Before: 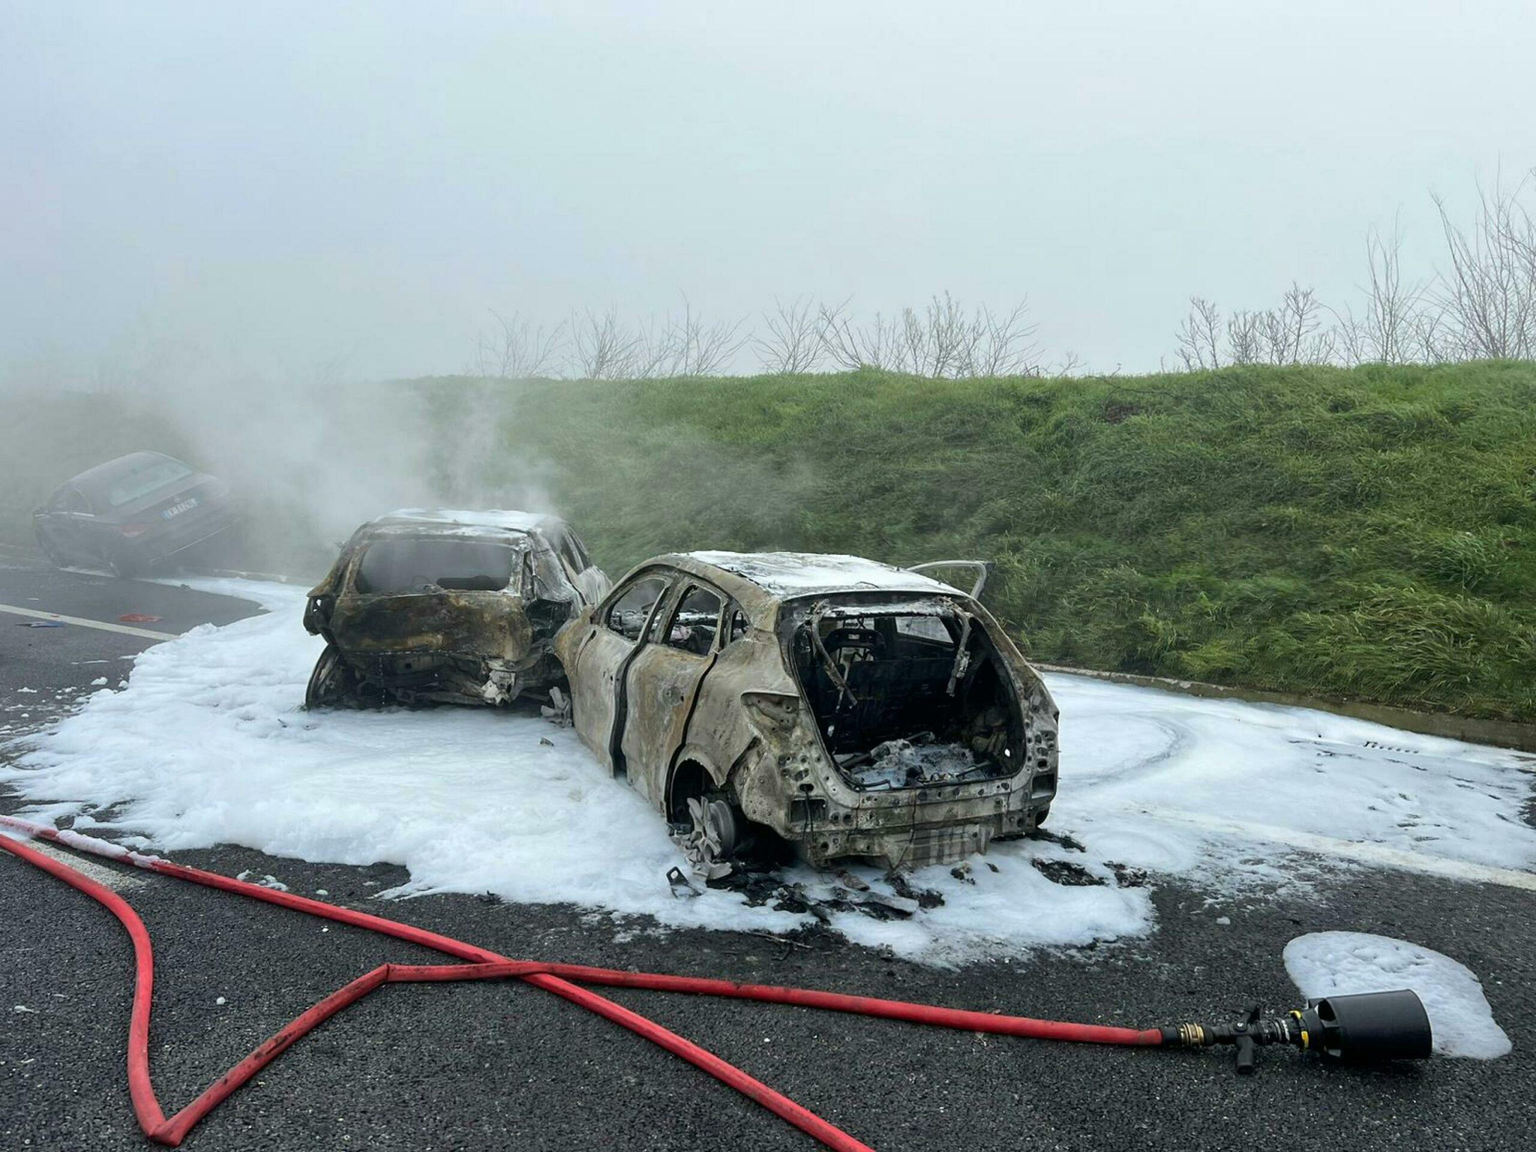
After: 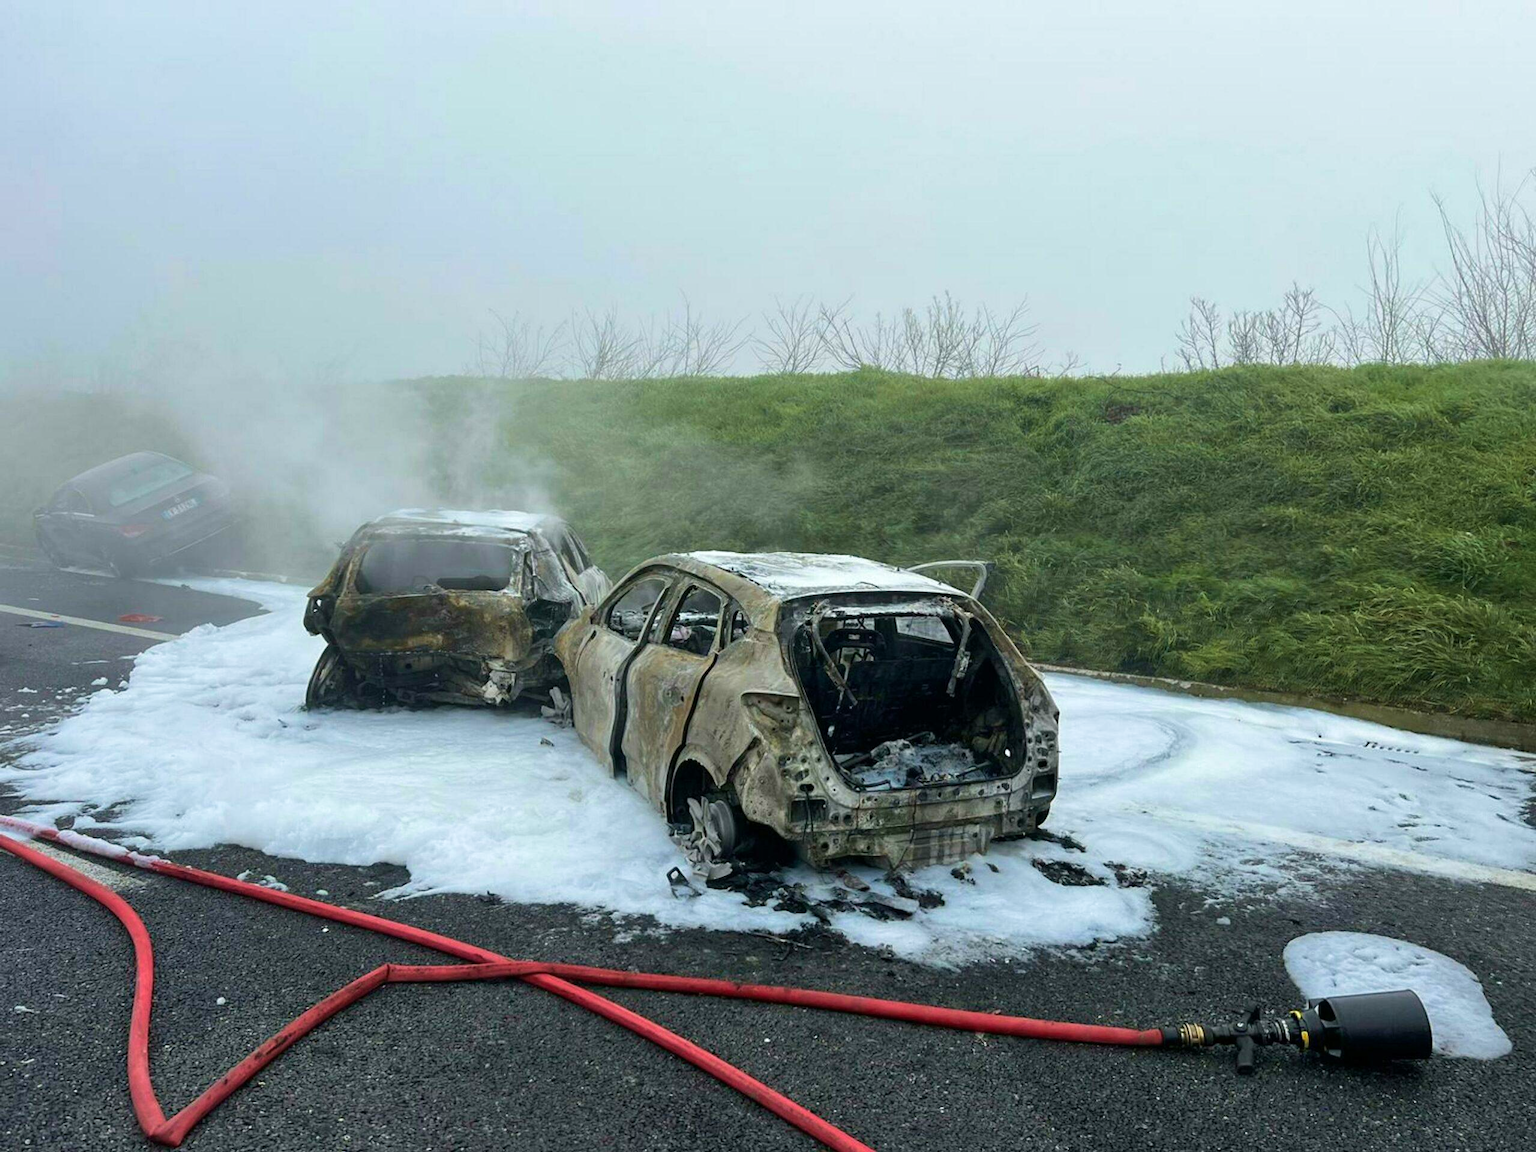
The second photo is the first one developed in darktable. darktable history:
velvia: strength 29.53%
